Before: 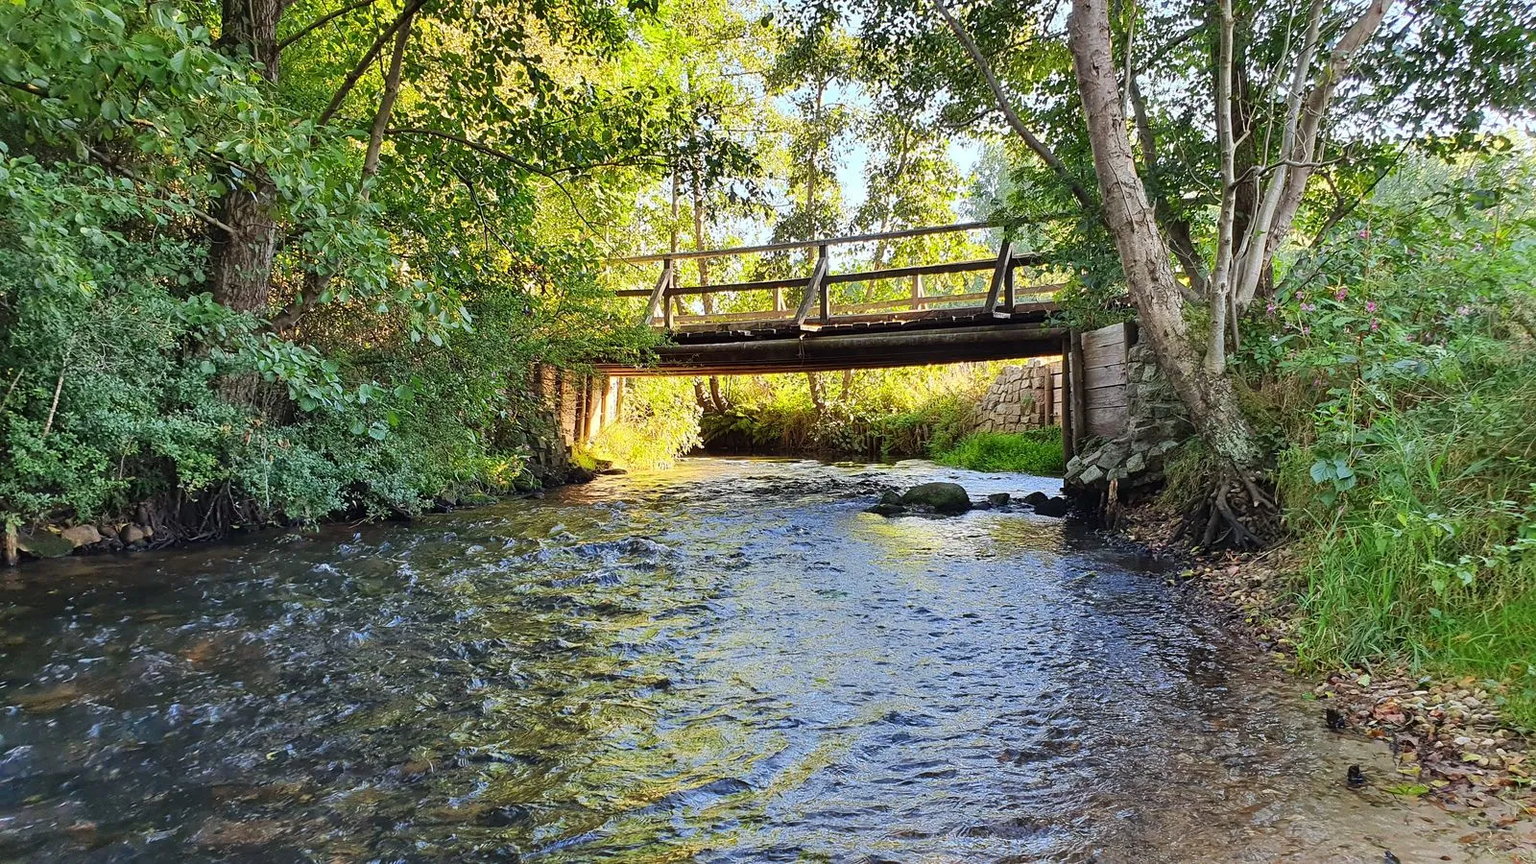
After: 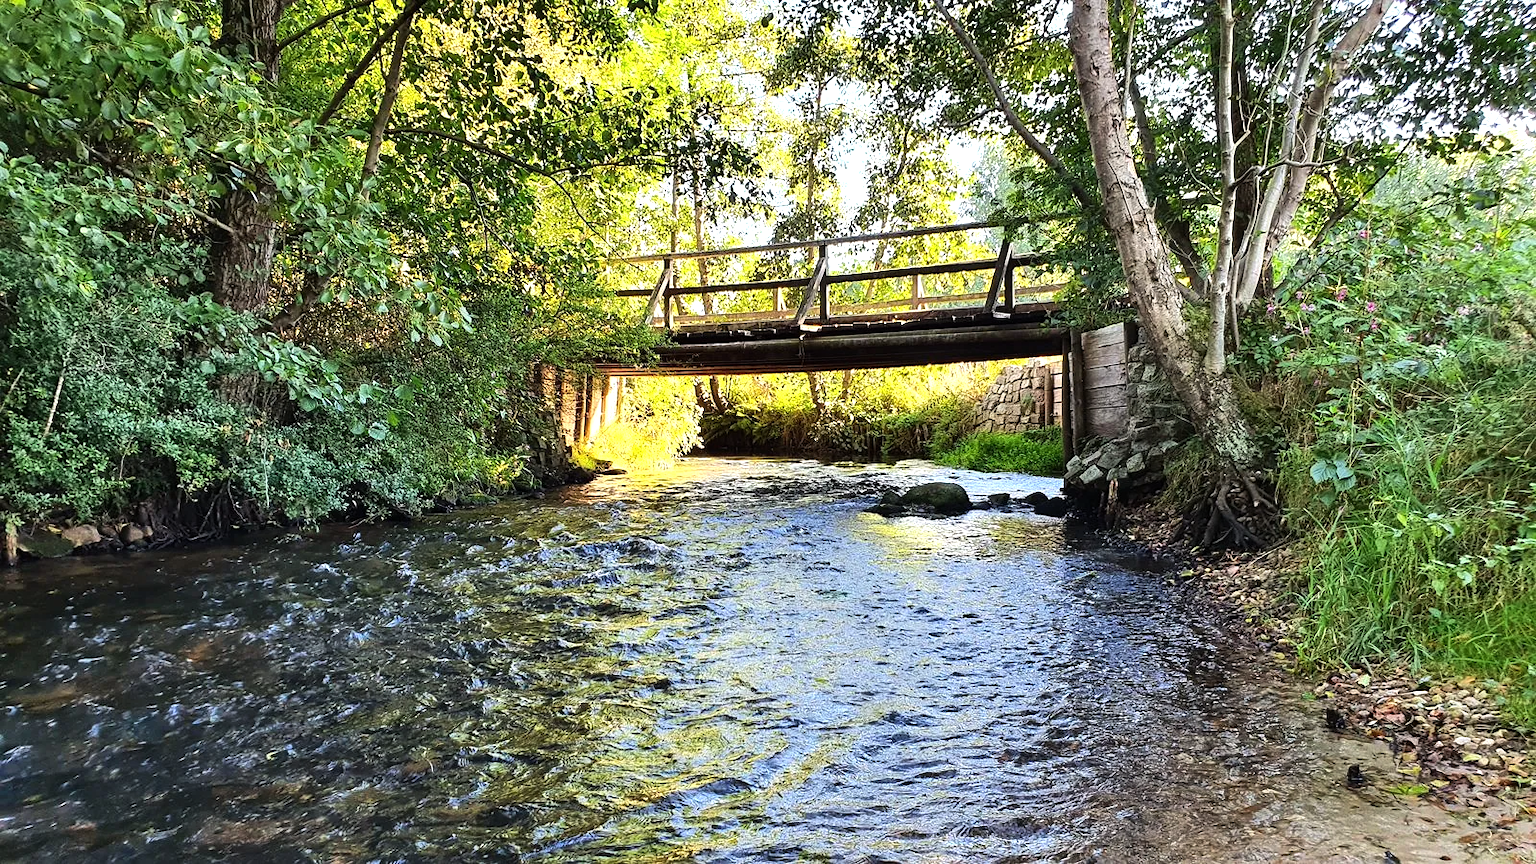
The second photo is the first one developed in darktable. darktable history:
tone equalizer: -8 EV -0.787 EV, -7 EV -0.722 EV, -6 EV -0.62 EV, -5 EV -0.371 EV, -3 EV 0.378 EV, -2 EV 0.6 EV, -1 EV 0.683 EV, +0 EV 0.78 EV, edges refinement/feathering 500, mask exposure compensation -1.57 EV, preserve details no
color calibration: illuminant same as pipeline (D50), adaptation none (bypass), x 0.333, y 0.333, temperature 5003.23 K
